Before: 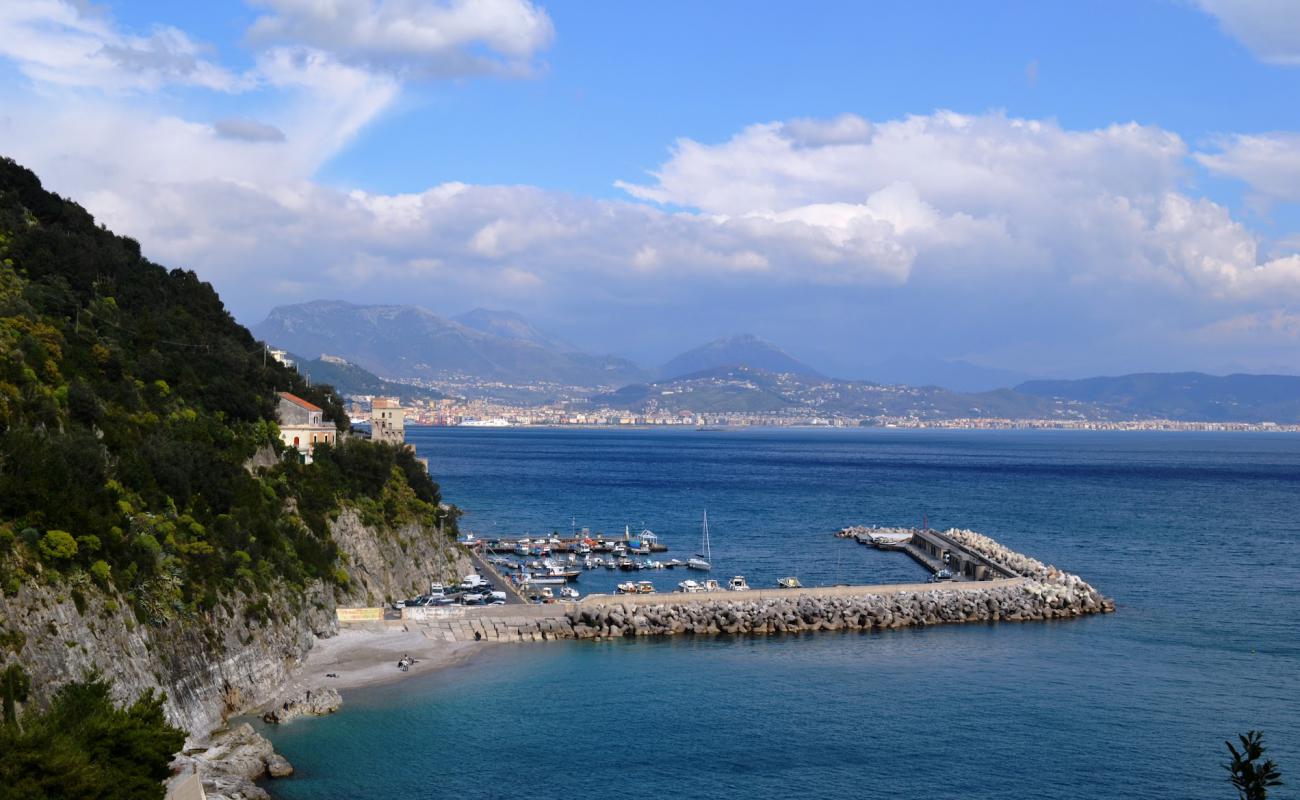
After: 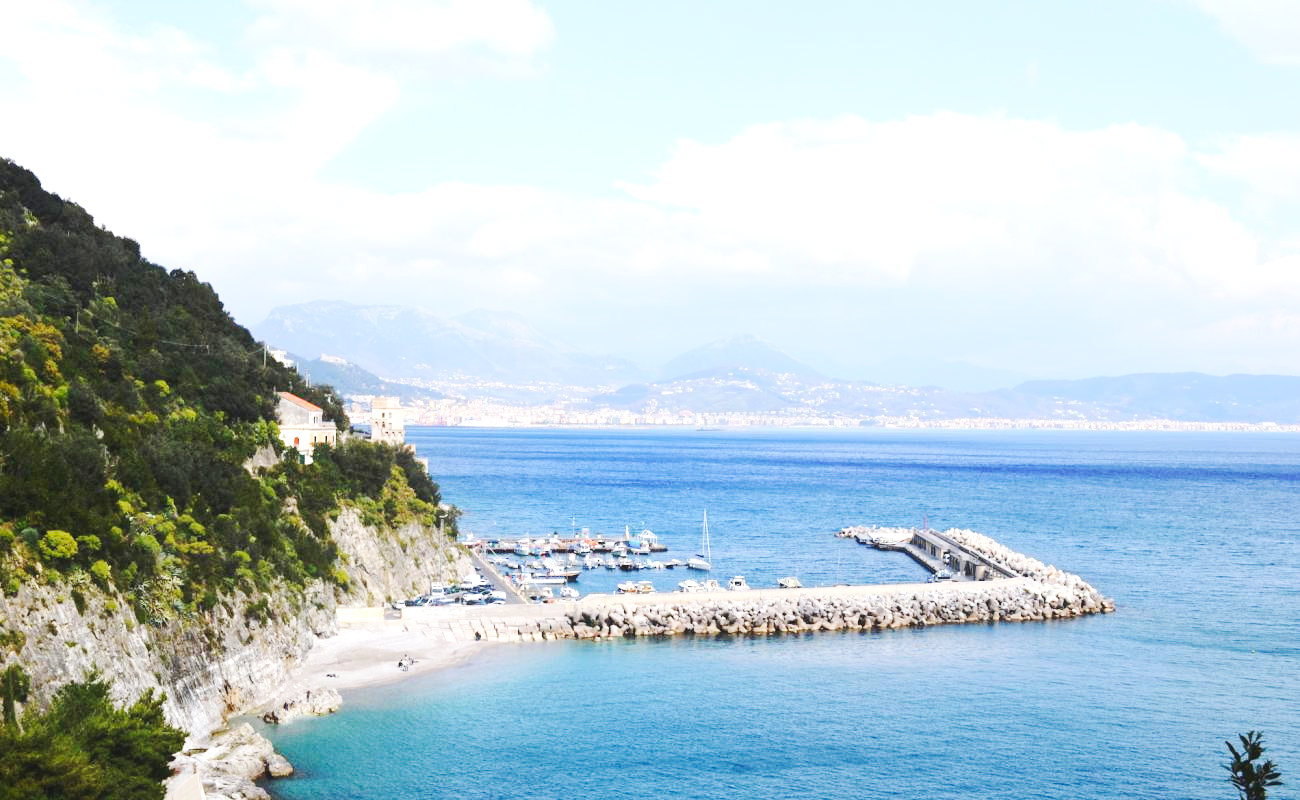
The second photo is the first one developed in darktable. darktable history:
exposure: black level correction 0, exposure 1 EV, compensate exposure bias true, compensate highlight preservation false
base curve: curves: ch0 [(0, 0.007) (0.028, 0.063) (0.121, 0.311) (0.46, 0.743) (0.859, 0.957) (1, 1)], preserve colors none
shadows and highlights: shadows -70, highlights 35, soften with gaussian
